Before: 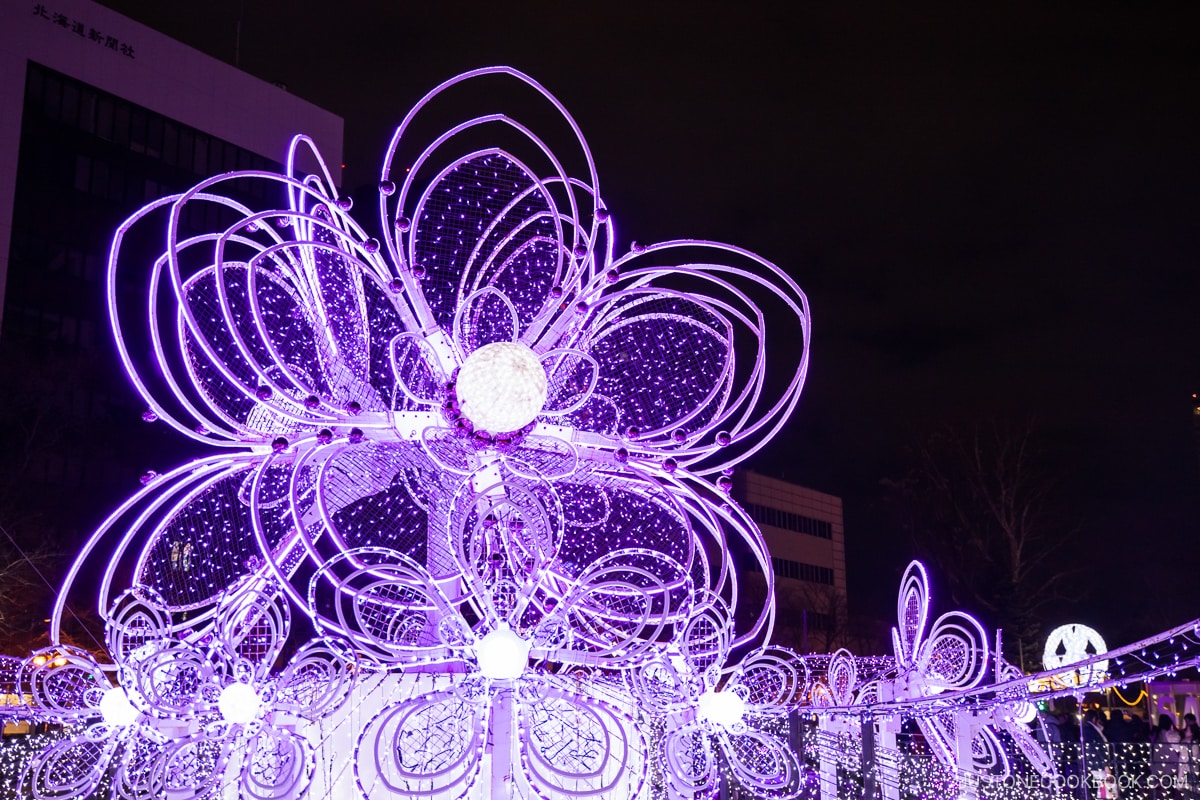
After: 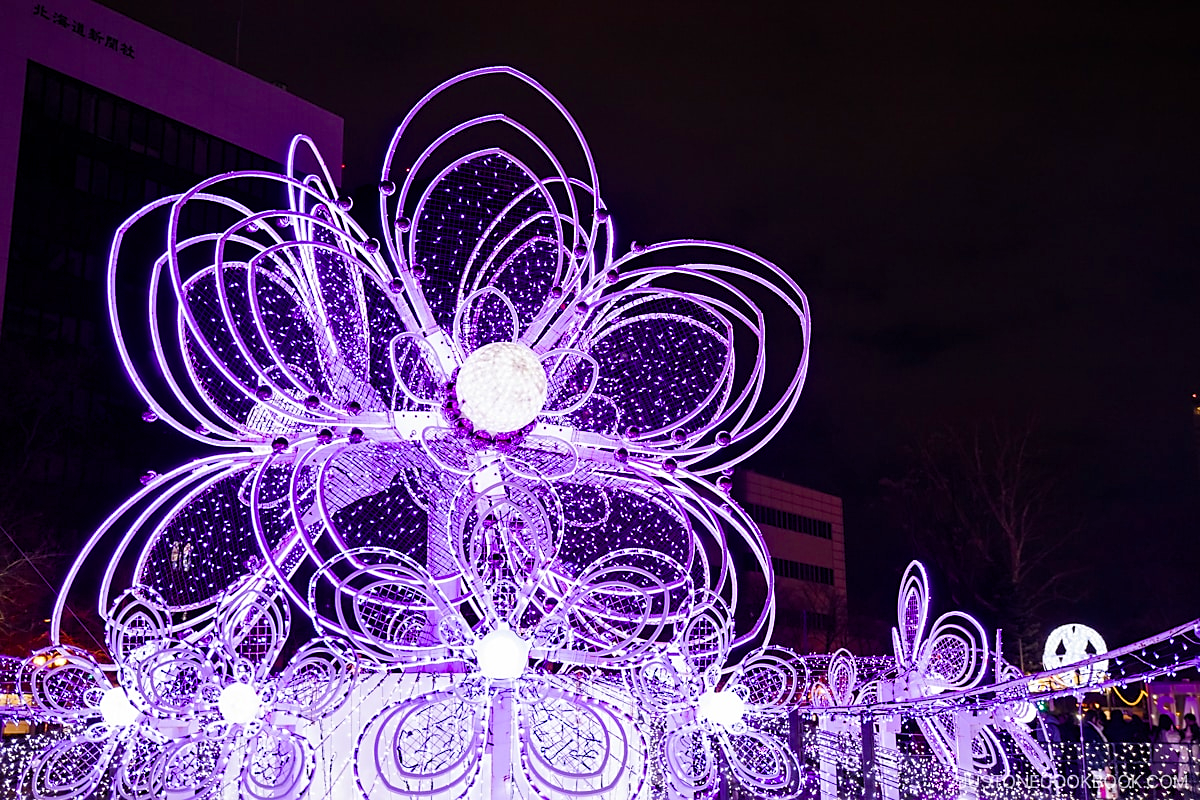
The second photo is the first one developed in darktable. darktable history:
base curve: curves: ch0 [(0, 0) (0.297, 0.298) (1, 1)]
sharpen: radius 1.881, amount 0.41, threshold 1.503
color balance rgb: perceptual saturation grading › global saturation 20%, perceptual saturation grading › highlights -25.069%, perceptual saturation grading › shadows 49.375%
